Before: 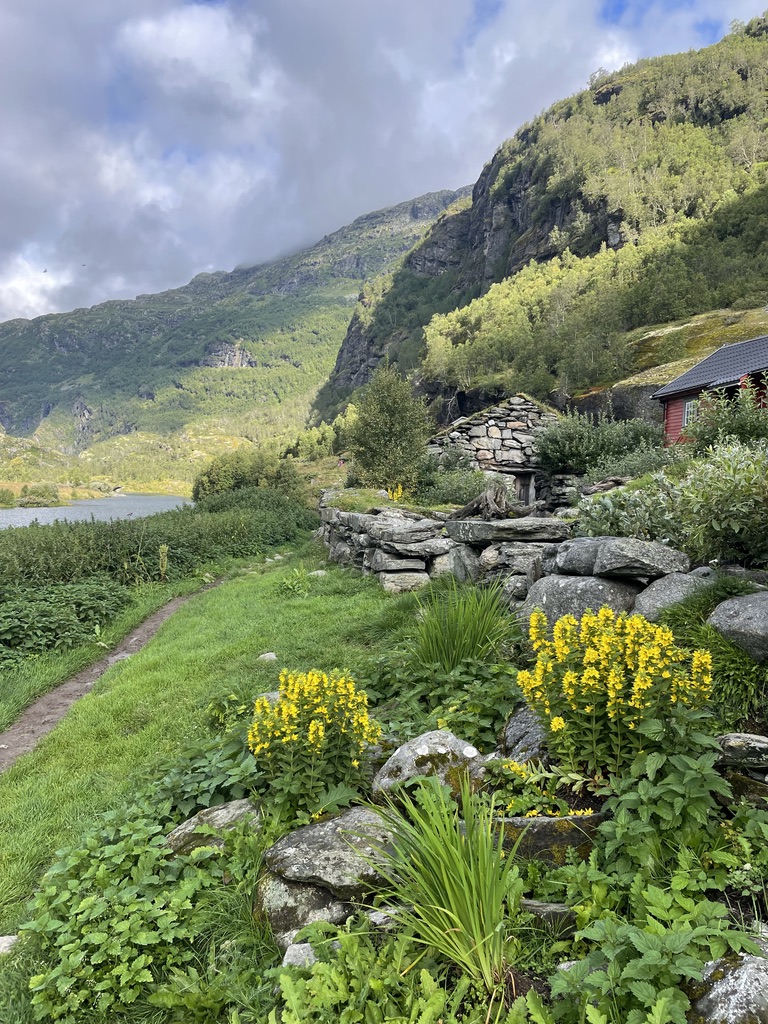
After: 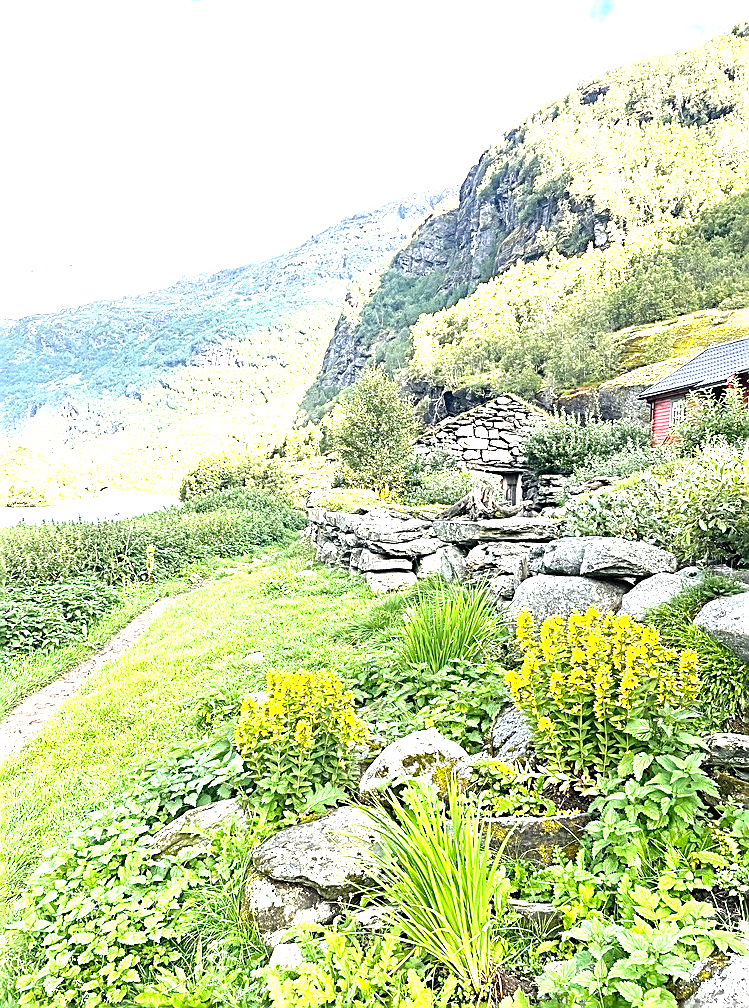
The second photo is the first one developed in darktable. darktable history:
crop and rotate: left 1.762%, right 0.66%, bottom 1.535%
exposure: black level correction 0, exposure 2.39 EV, compensate highlight preservation false
sharpen: amount 0.913
